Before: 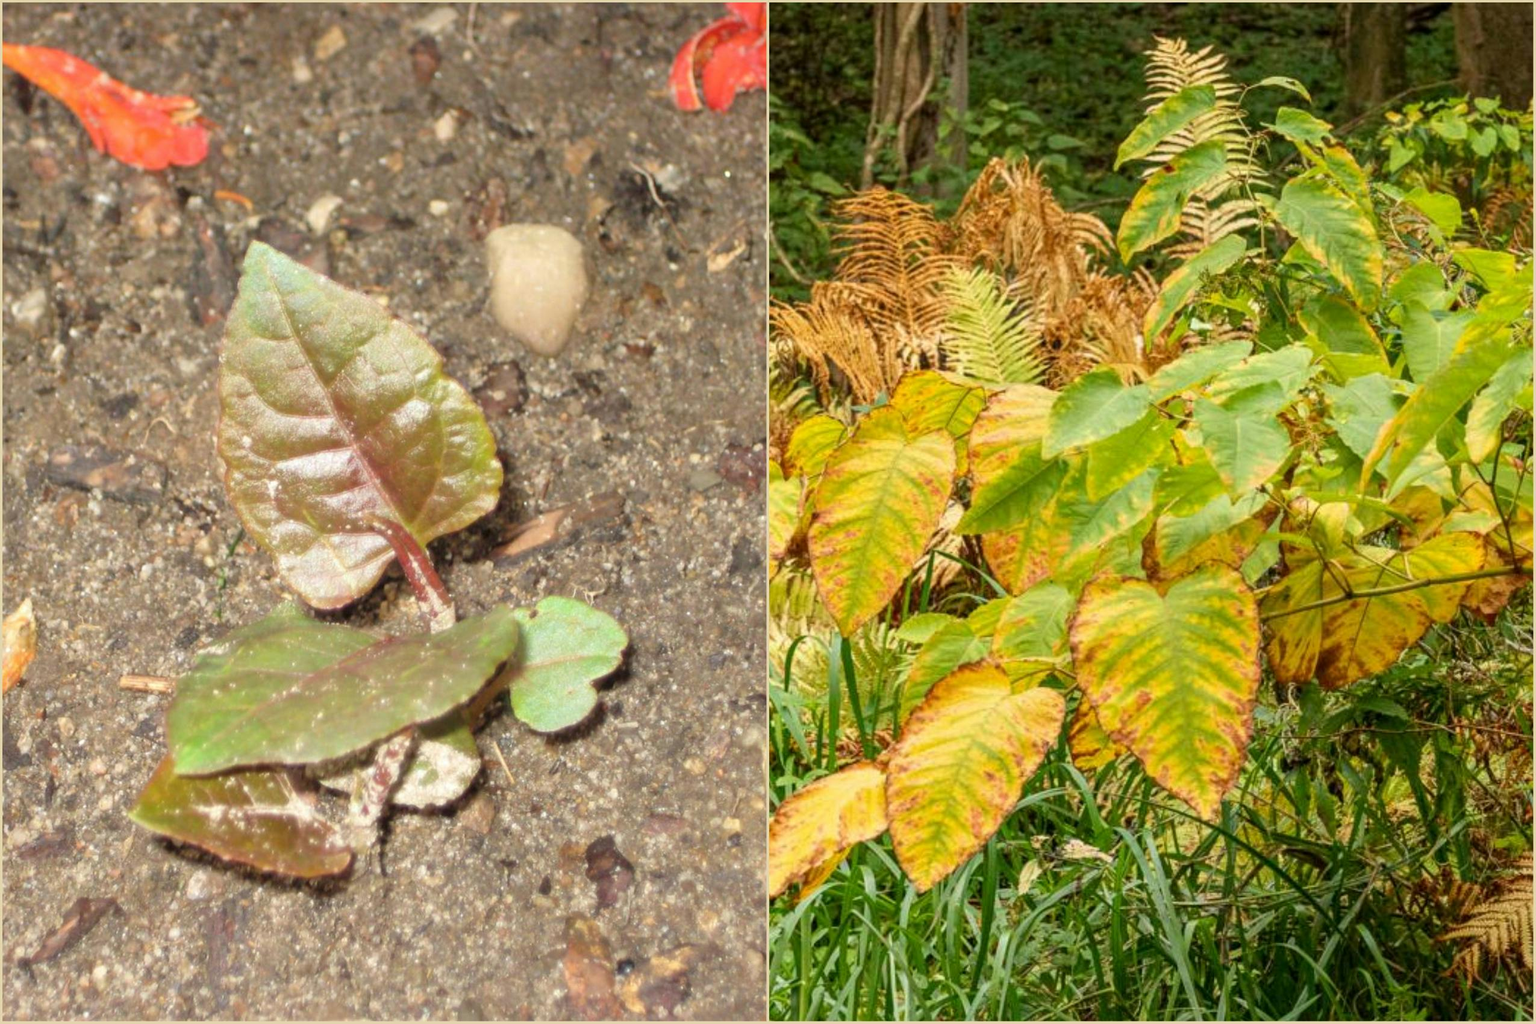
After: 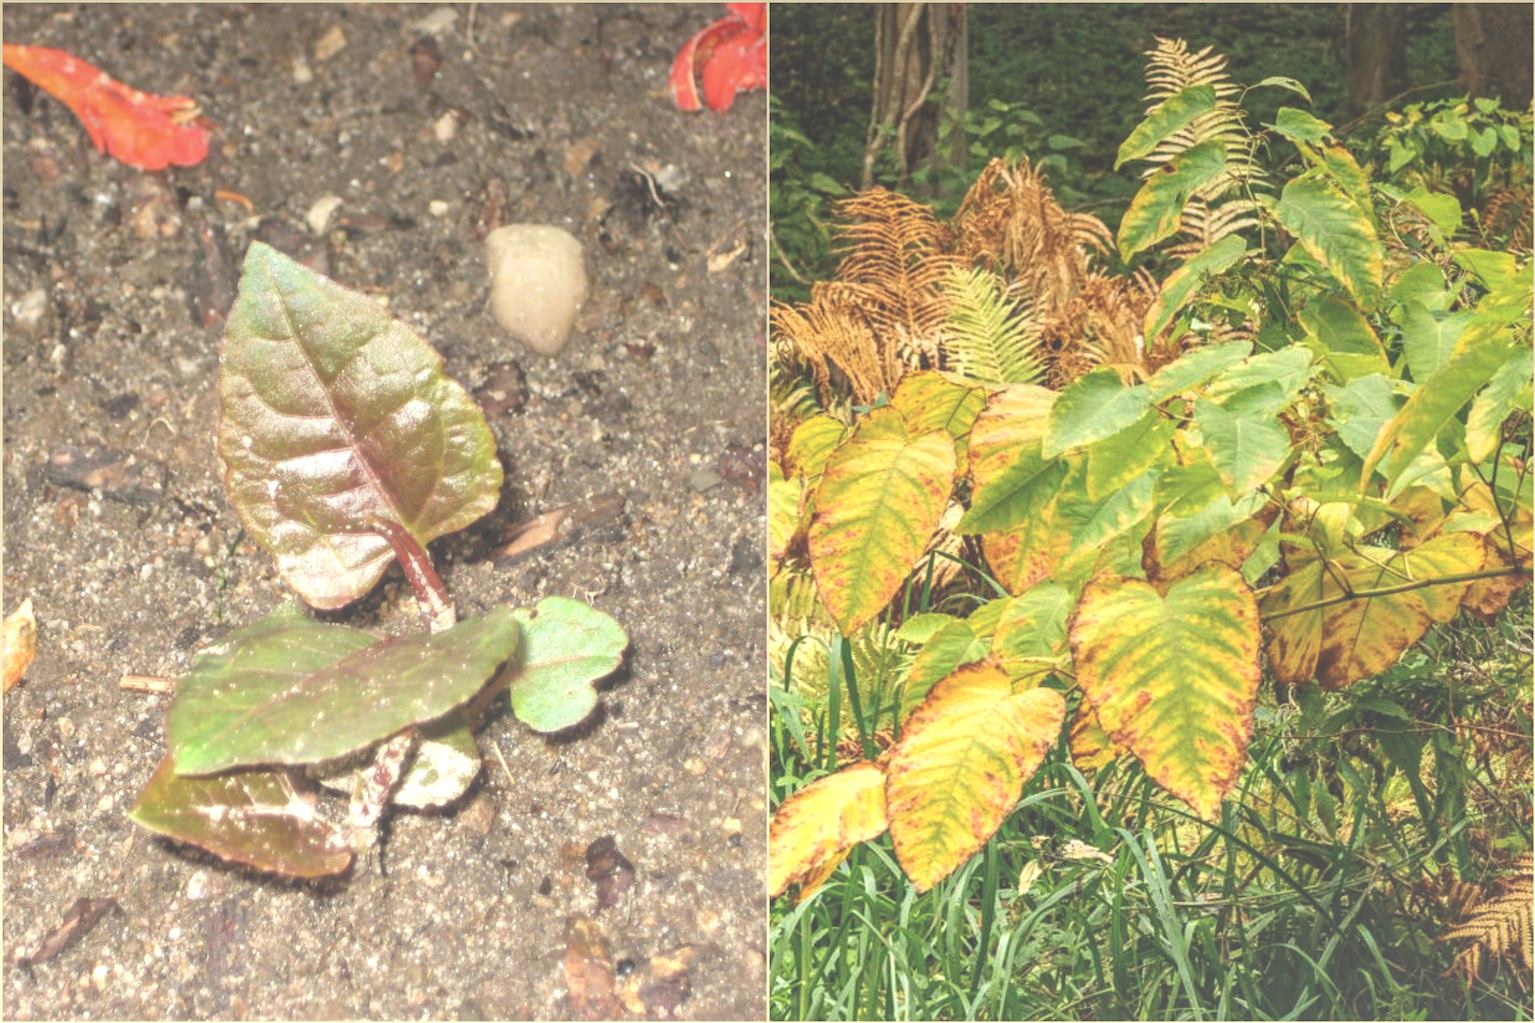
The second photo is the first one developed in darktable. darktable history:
graduated density: on, module defaults
local contrast: on, module defaults
exposure: black level correction -0.071, exposure 0.5 EV, compensate highlight preservation false
